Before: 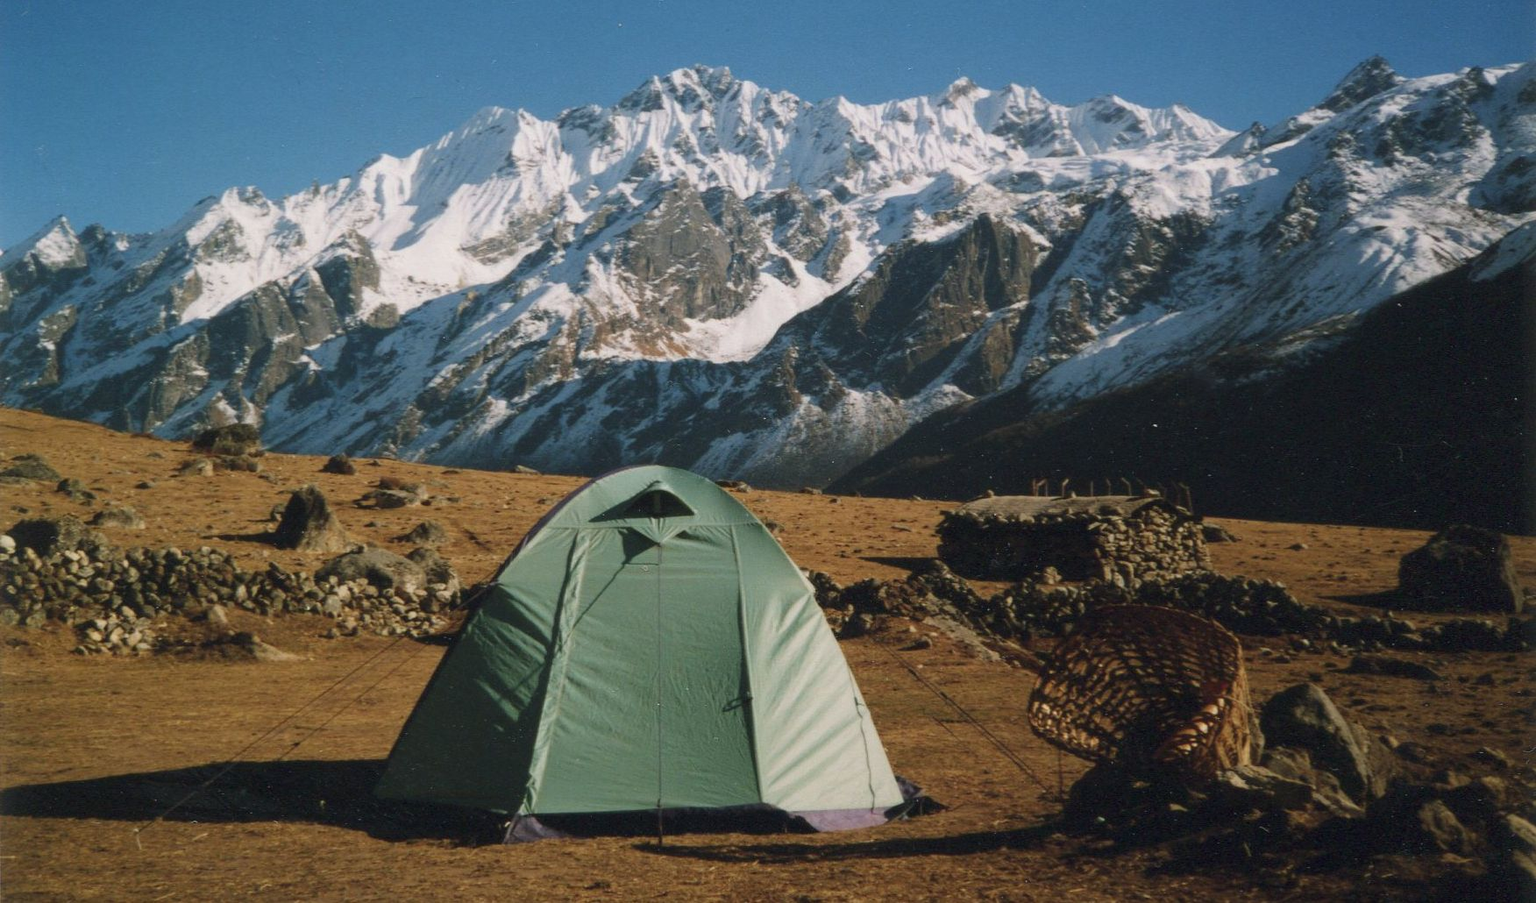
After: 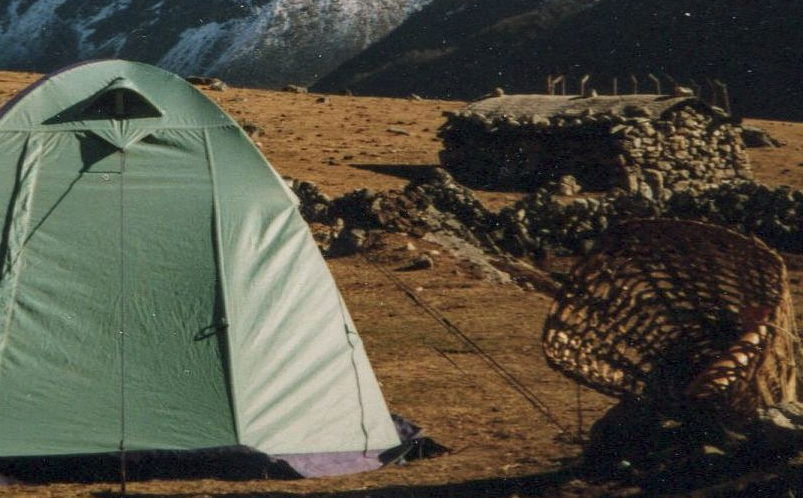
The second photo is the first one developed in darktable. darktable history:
bloom: size 13.65%, threshold 98.39%, strength 4.82%
crop: left 35.976%, top 45.819%, right 18.162%, bottom 5.807%
local contrast: highlights 55%, shadows 52%, detail 130%, midtone range 0.452
